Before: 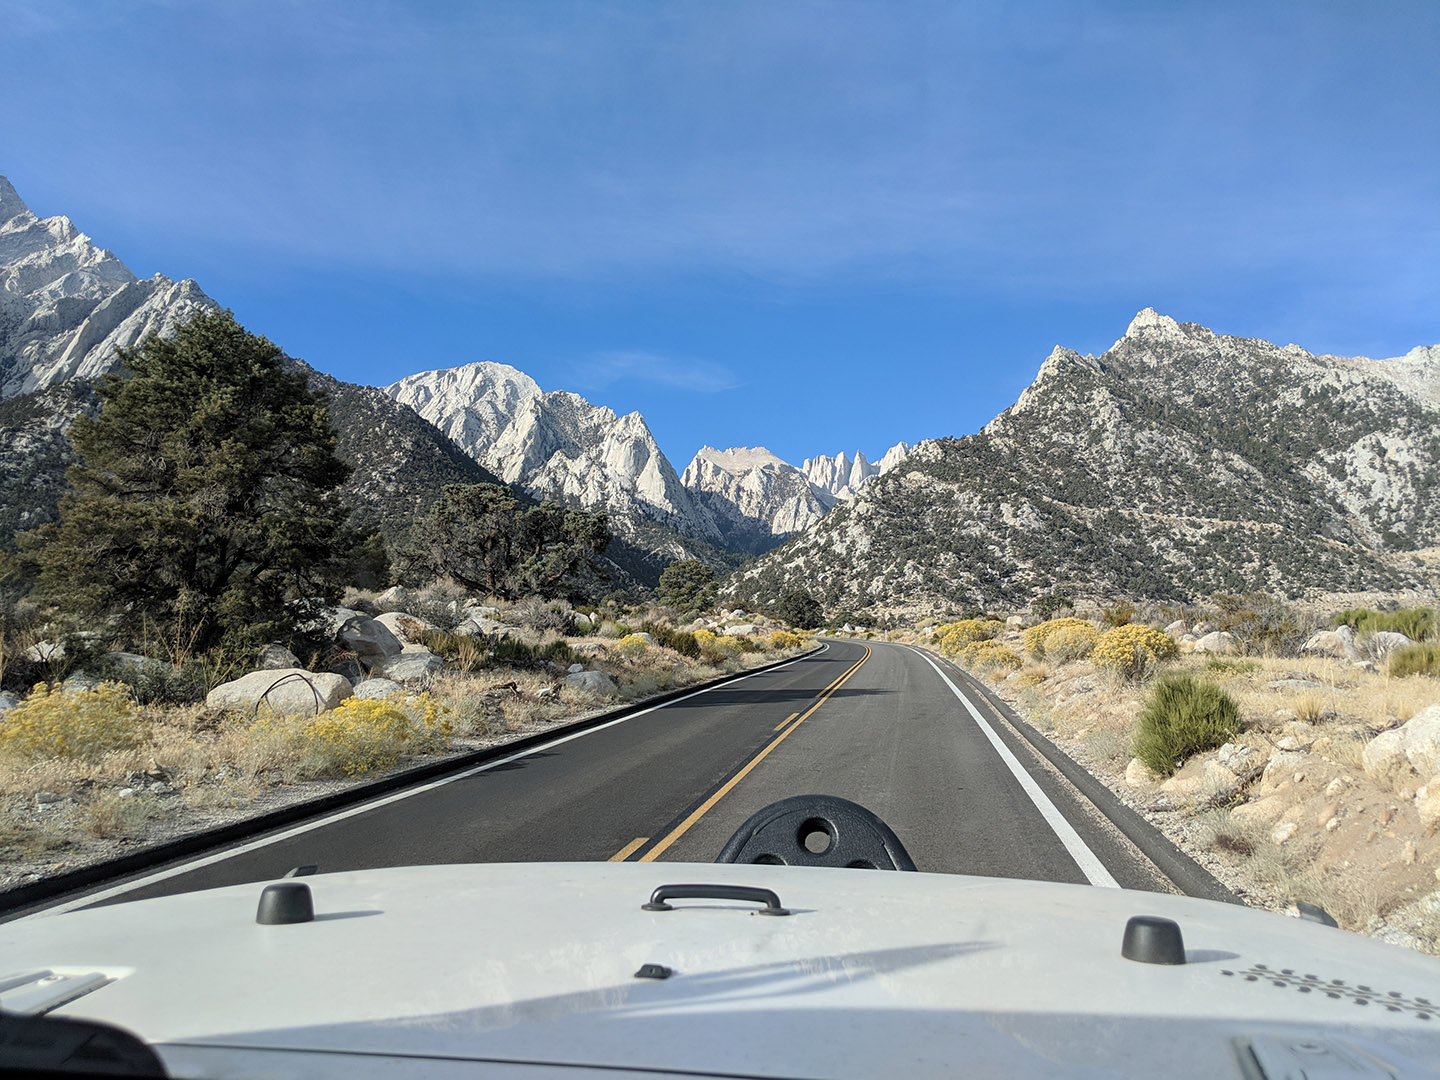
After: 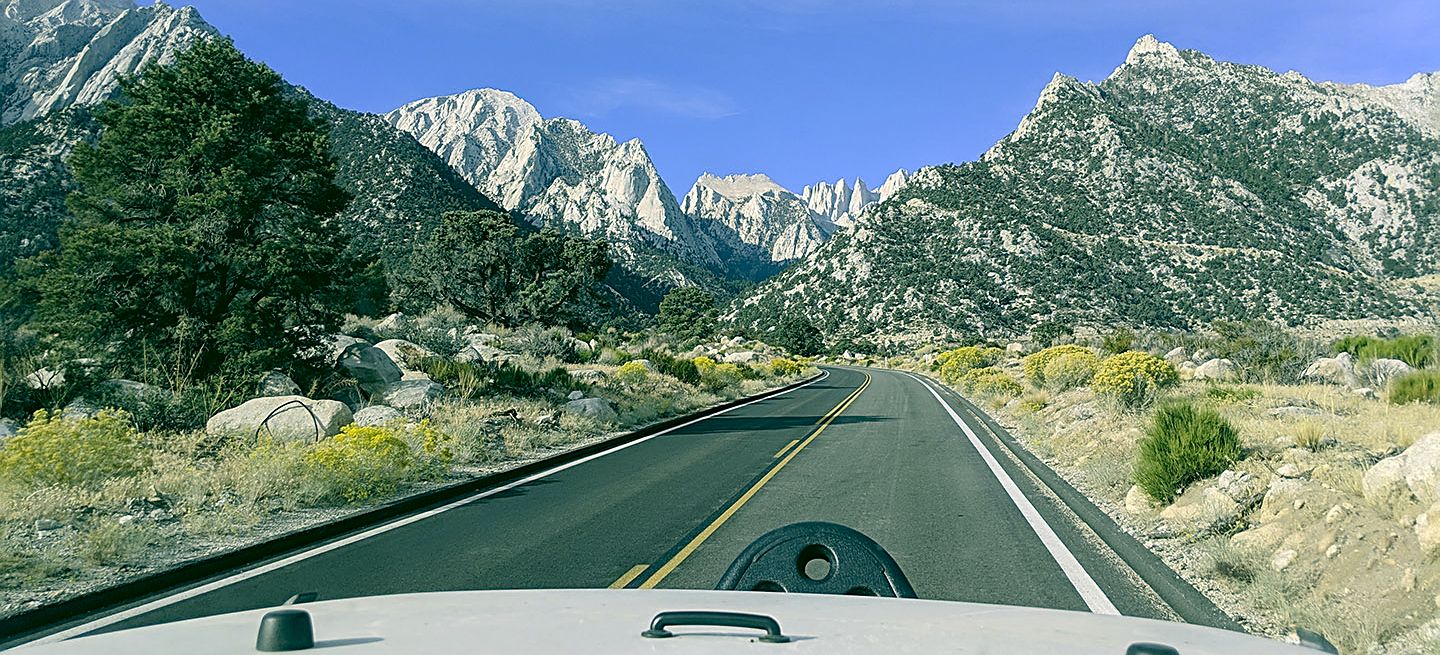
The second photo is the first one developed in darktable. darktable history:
white balance: red 0.871, blue 1.249
sharpen: on, module defaults
color correction: highlights a* 5.62, highlights b* 33.57, shadows a* -25.86, shadows b* 4.02
crop and rotate: top 25.357%, bottom 13.942%
